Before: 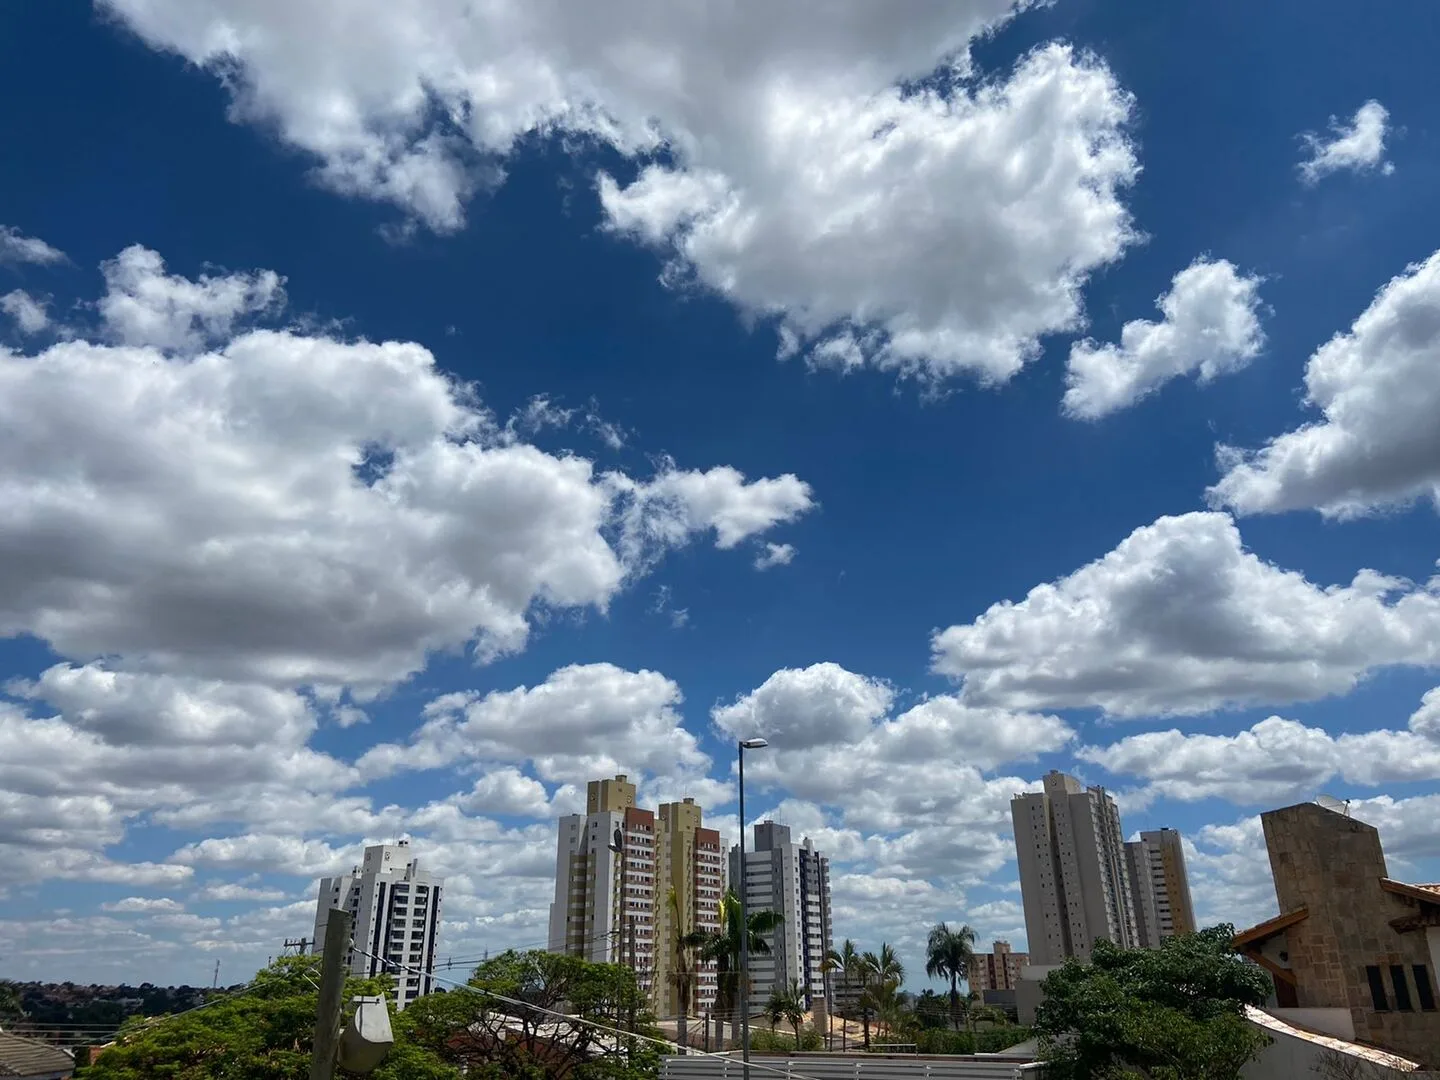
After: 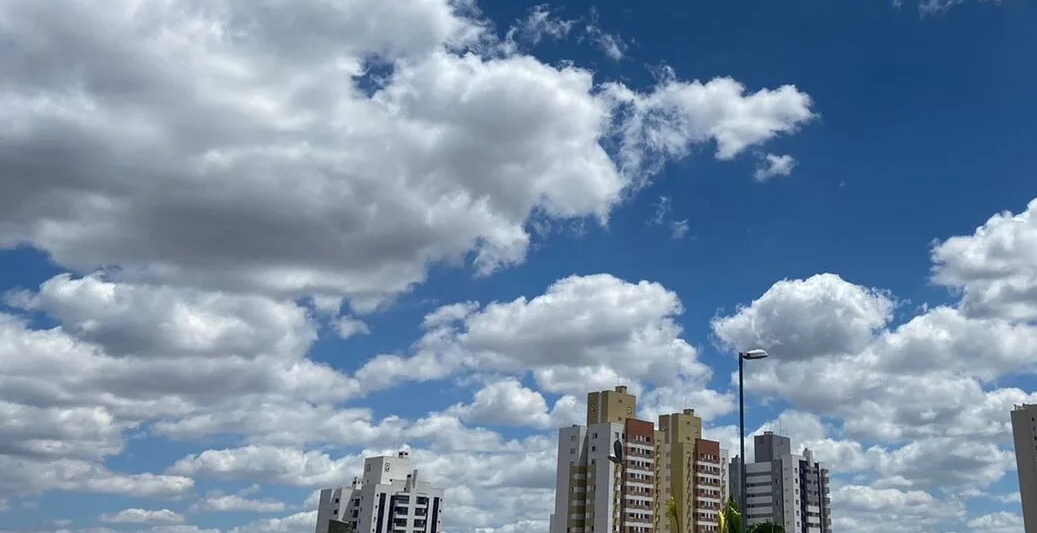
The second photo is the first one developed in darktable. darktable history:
crop: top 36.09%, right 27.947%, bottom 14.51%
